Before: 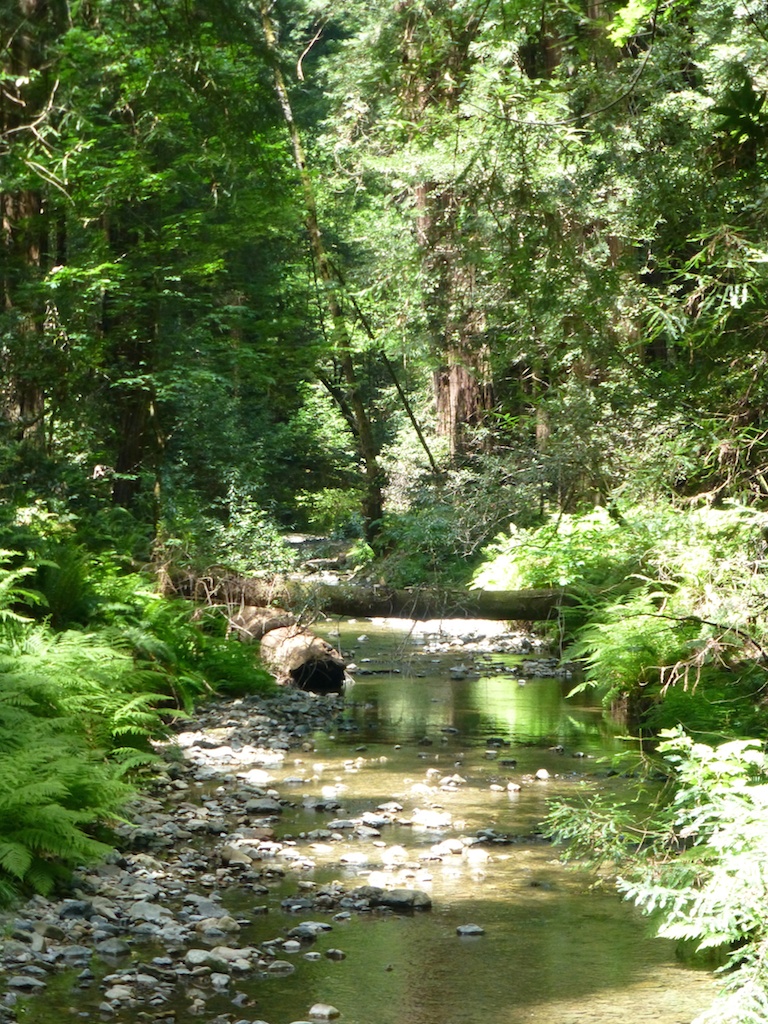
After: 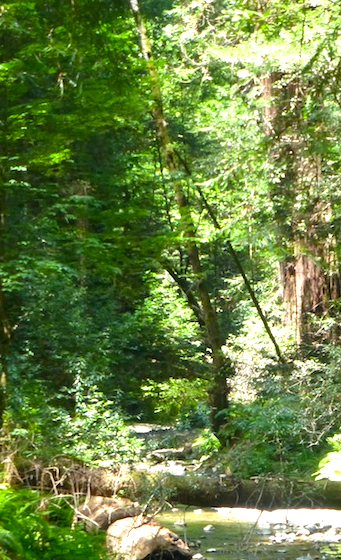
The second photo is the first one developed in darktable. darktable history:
exposure: black level correction 0.001, exposure 0.499 EV, compensate highlight preservation false
crop: left 20.128%, top 10.778%, right 35.398%, bottom 34.508%
color balance rgb: perceptual saturation grading › global saturation 19.953%
